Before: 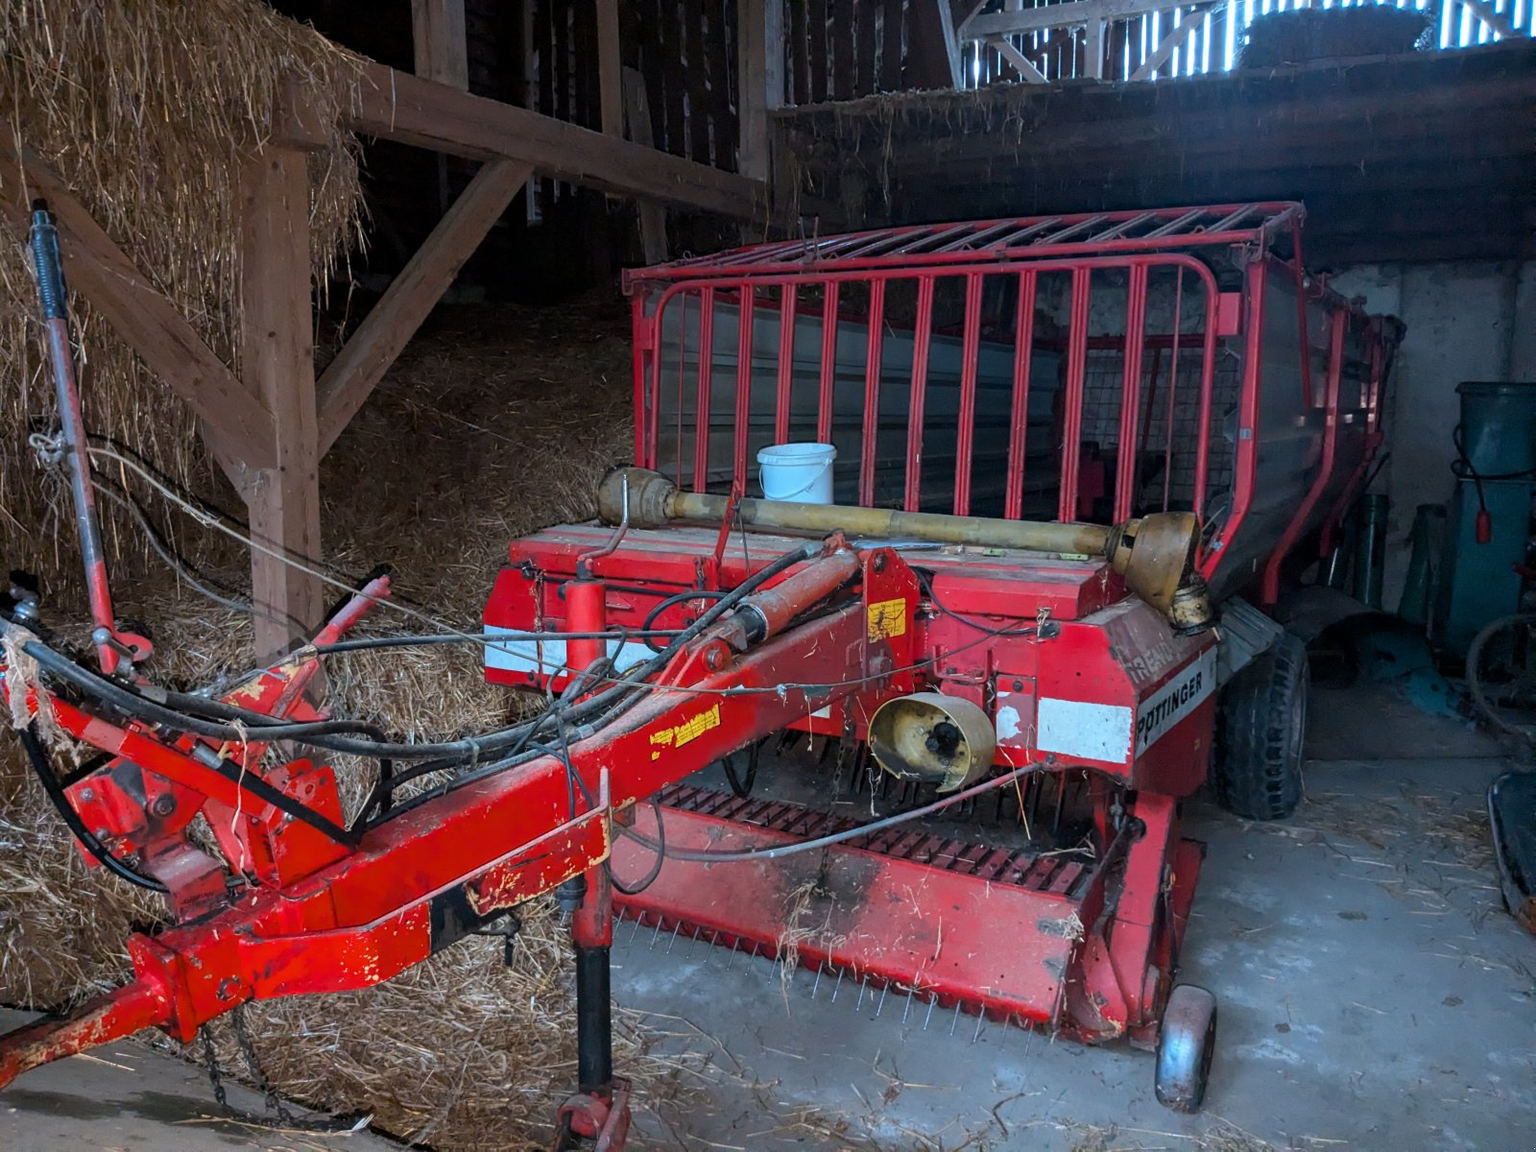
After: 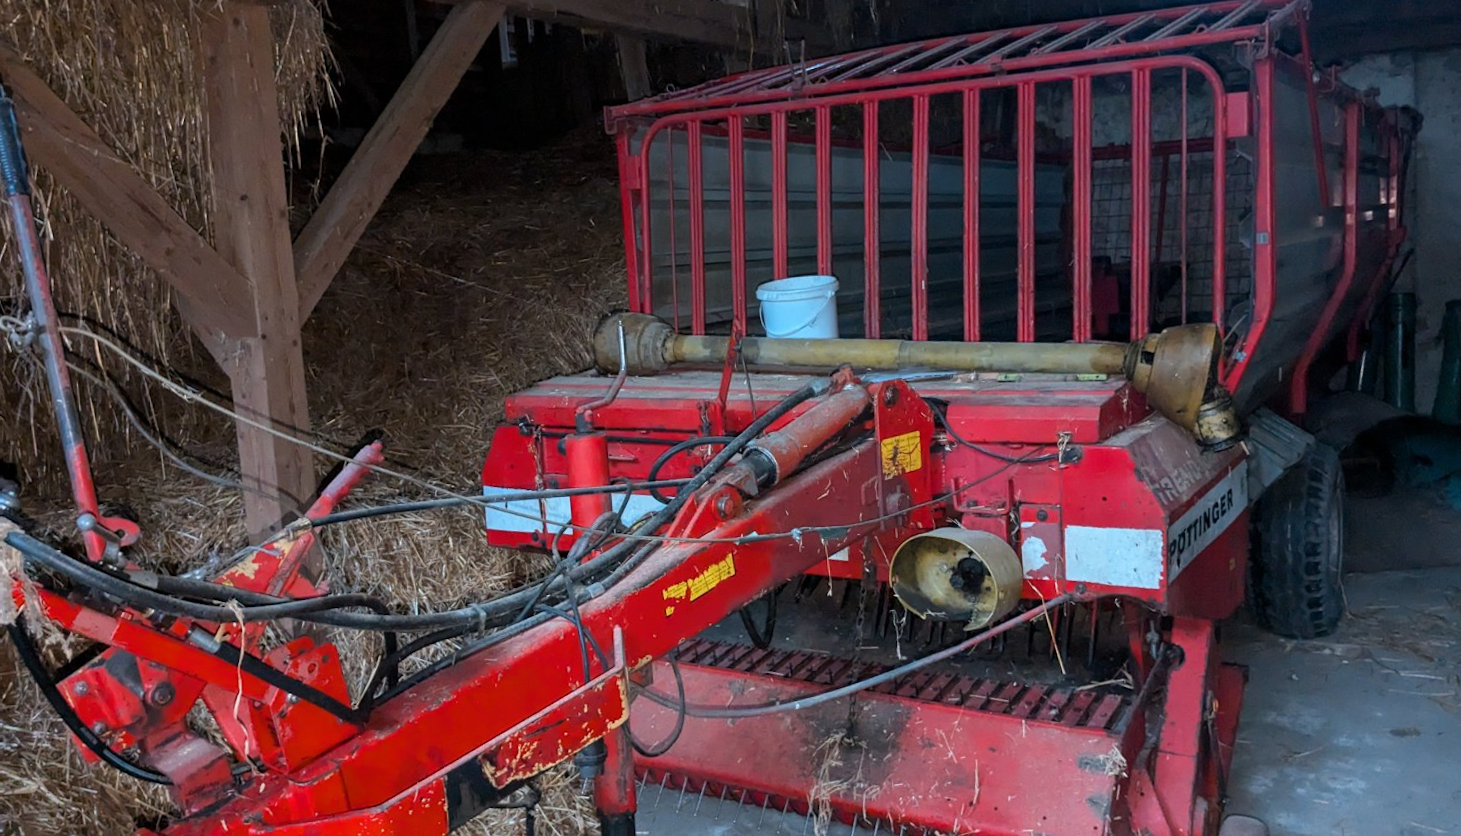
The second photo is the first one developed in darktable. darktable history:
crop and rotate: angle 0.03°, top 11.643%, right 5.651%, bottom 11.189%
rotate and perspective: rotation -3.52°, crop left 0.036, crop right 0.964, crop top 0.081, crop bottom 0.919
